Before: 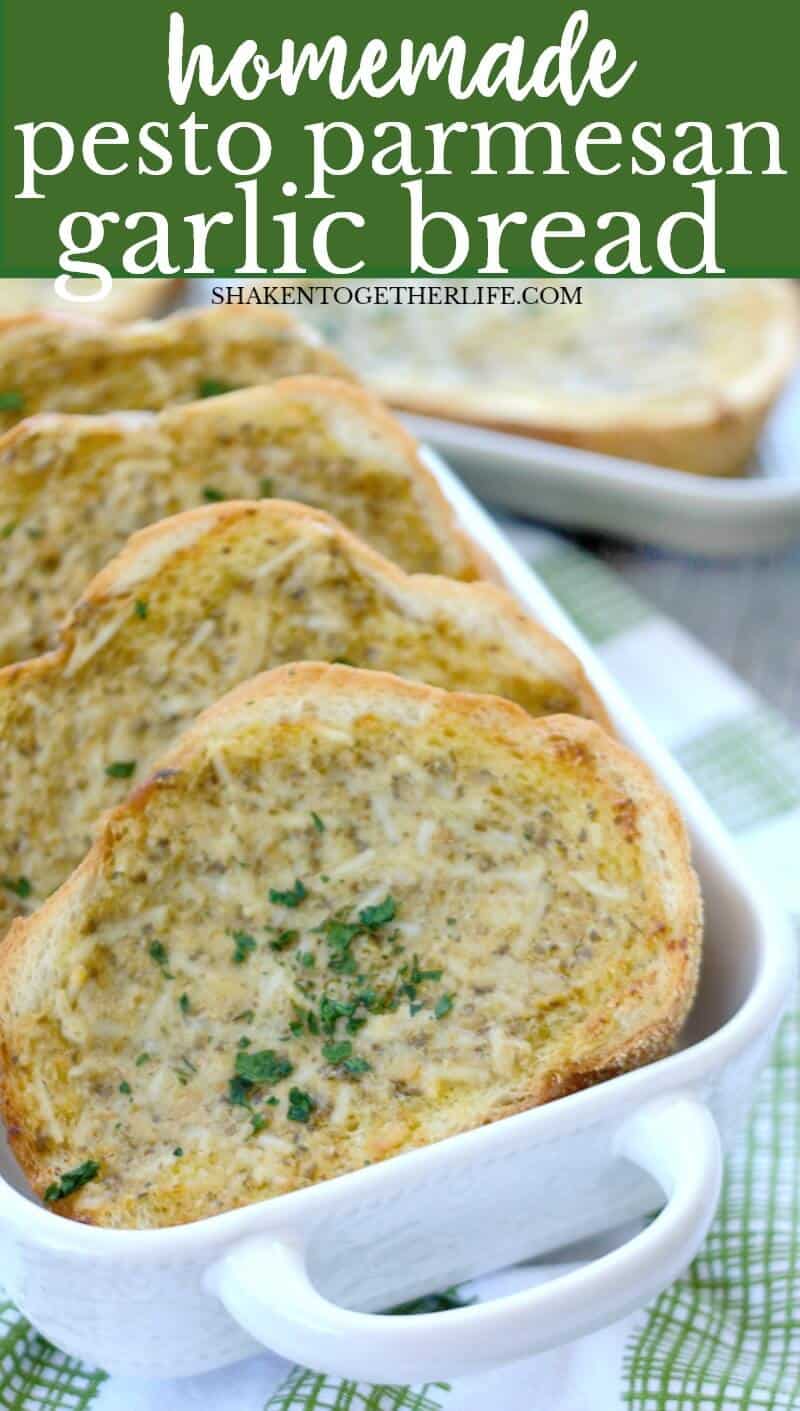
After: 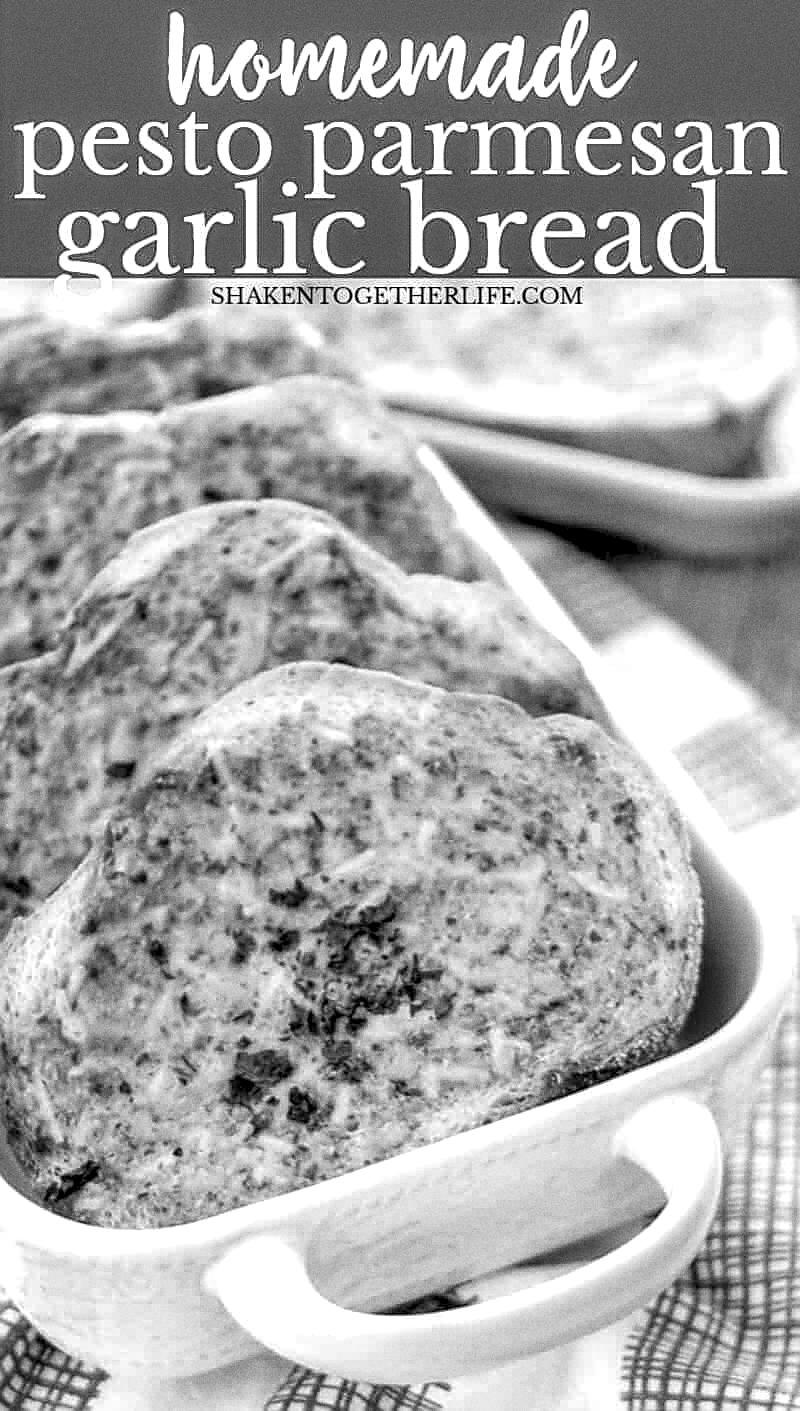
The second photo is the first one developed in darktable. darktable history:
grain: coarseness 0.09 ISO
sharpen: on, module defaults
monochrome: on, module defaults
local contrast: highlights 20%, detail 197%
